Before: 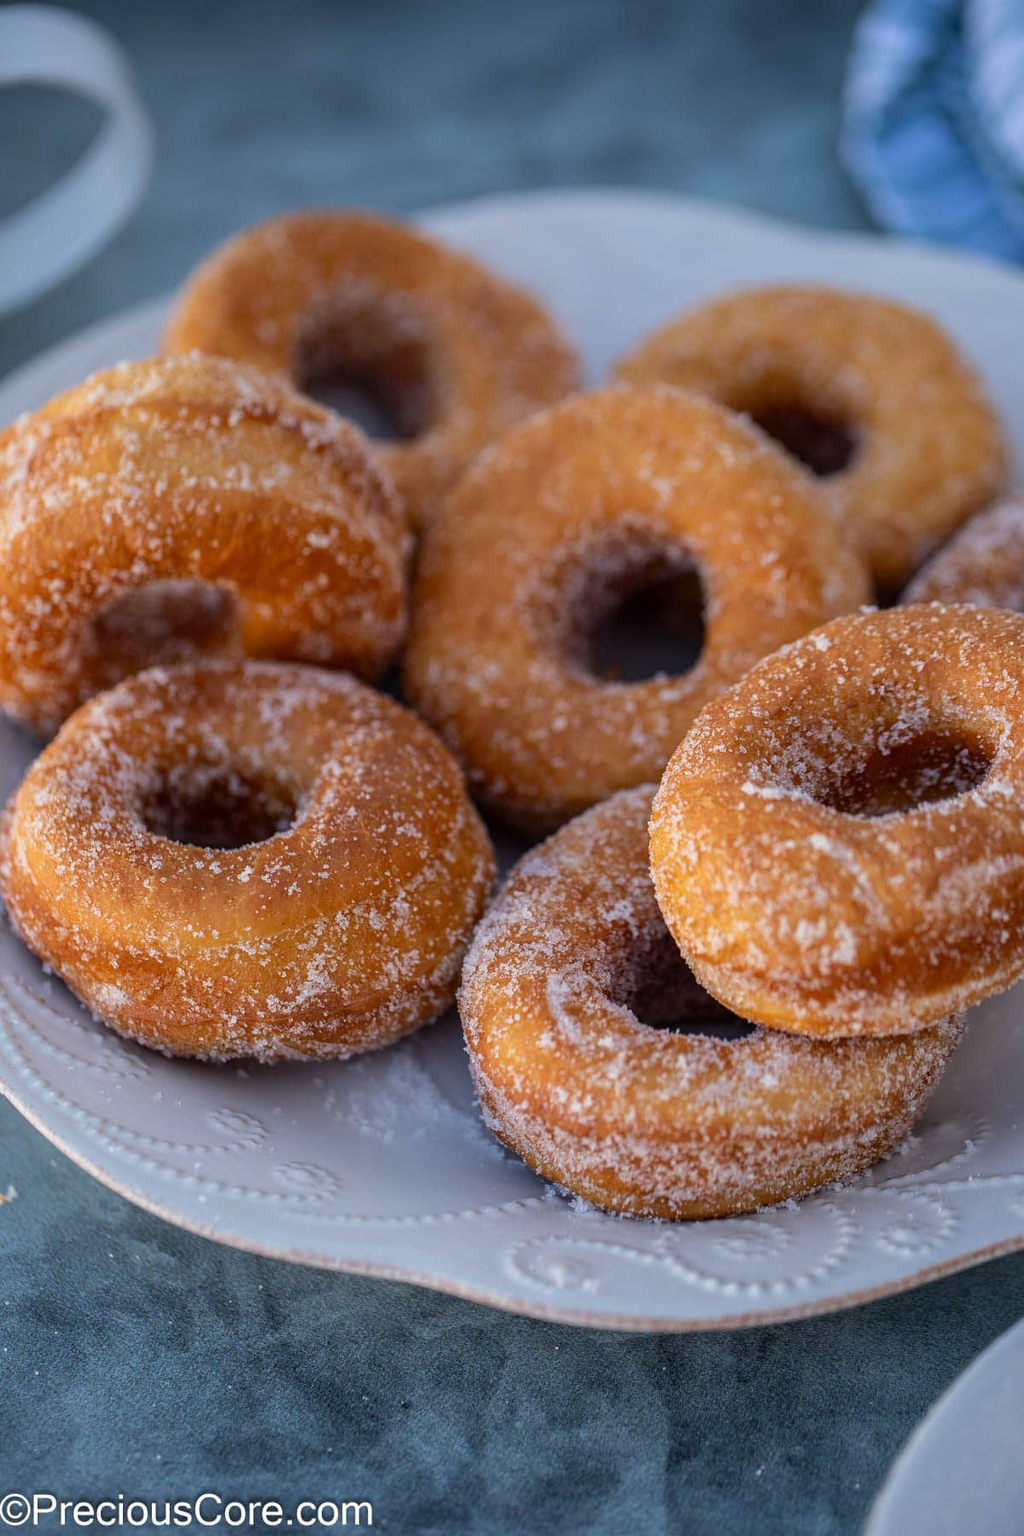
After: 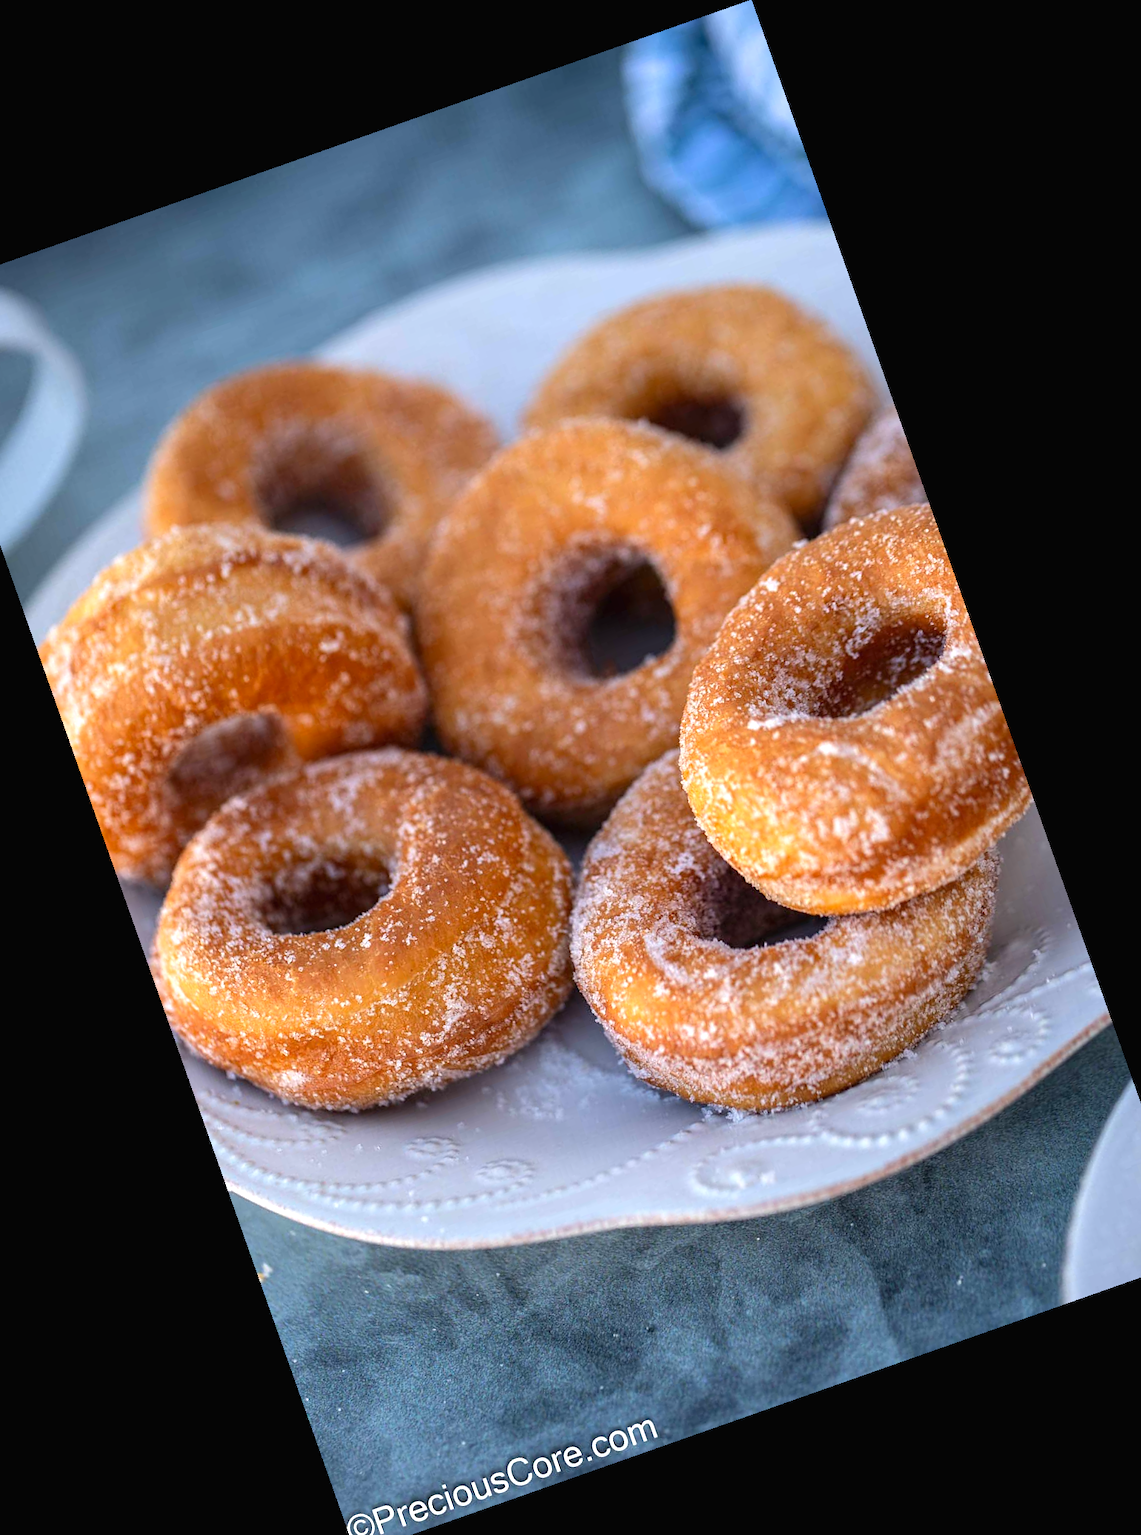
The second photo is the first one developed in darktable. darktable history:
contrast brightness saturation: contrast -0.02, brightness -0.01, saturation 0.03
crop and rotate: angle 19.43°, left 6.812%, right 4.125%, bottom 1.087%
exposure: black level correction 0, exposure 0.7 EV, compensate exposure bias true, compensate highlight preservation false
